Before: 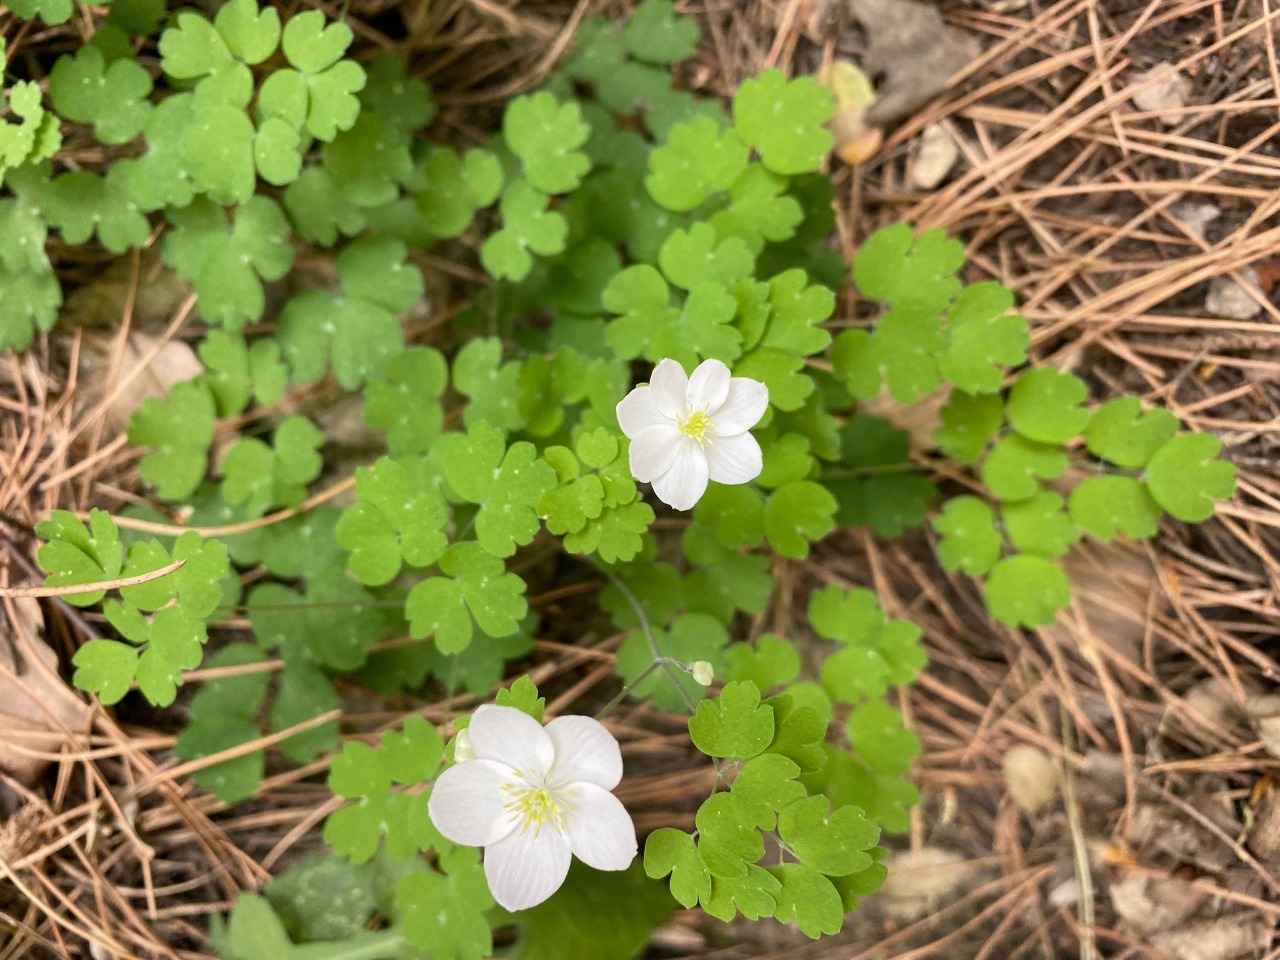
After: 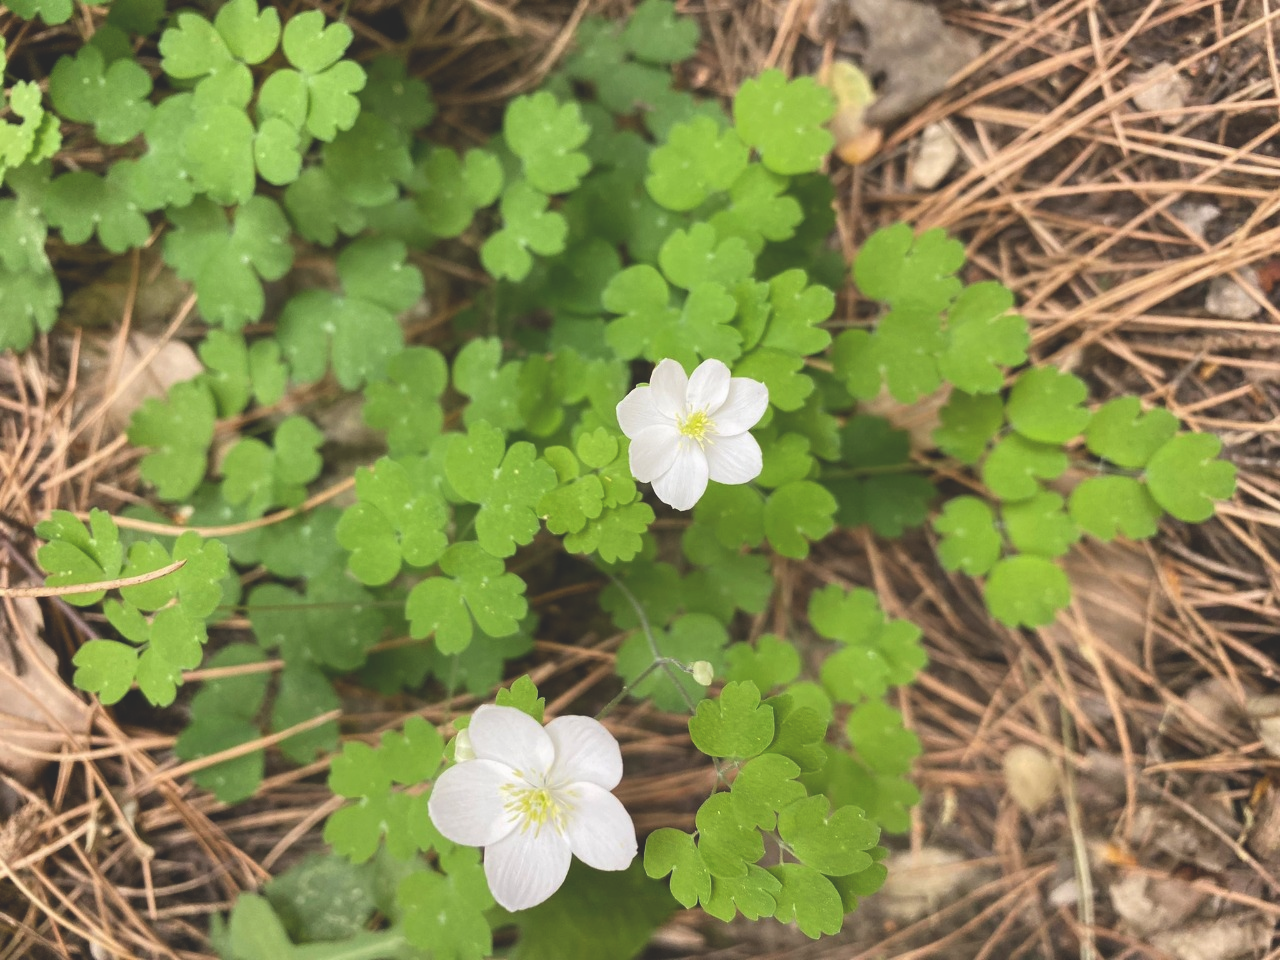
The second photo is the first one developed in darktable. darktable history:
exposure: black level correction -0.022, exposure -0.031 EV, compensate highlight preservation false
